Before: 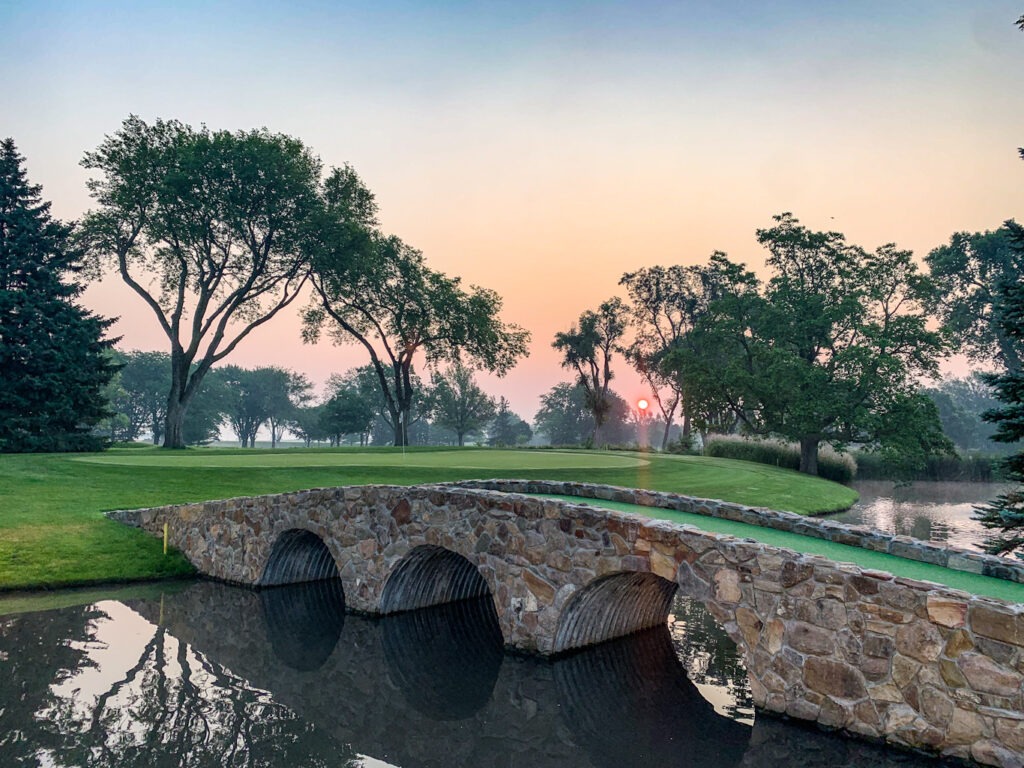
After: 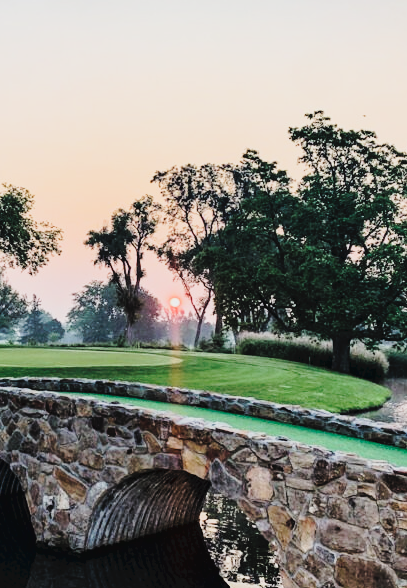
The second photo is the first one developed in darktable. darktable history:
exposure: exposure 0 EV, compensate highlight preservation false
filmic rgb: black relative exposure -5 EV, hardness 2.88, contrast 1.2
tone curve: curves: ch0 [(0, 0) (0.003, 0.046) (0.011, 0.052) (0.025, 0.059) (0.044, 0.069) (0.069, 0.084) (0.1, 0.107) (0.136, 0.133) (0.177, 0.171) (0.224, 0.216) (0.277, 0.293) (0.335, 0.371) (0.399, 0.481) (0.468, 0.577) (0.543, 0.662) (0.623, 0.749) (0.709, 0.831) (0.801, 0.891) (0.898, 0.942) (1, 1)], preserve colors none
crop: left 45.721%, top 13.393%, right 14.118%, bottom 10.01%
